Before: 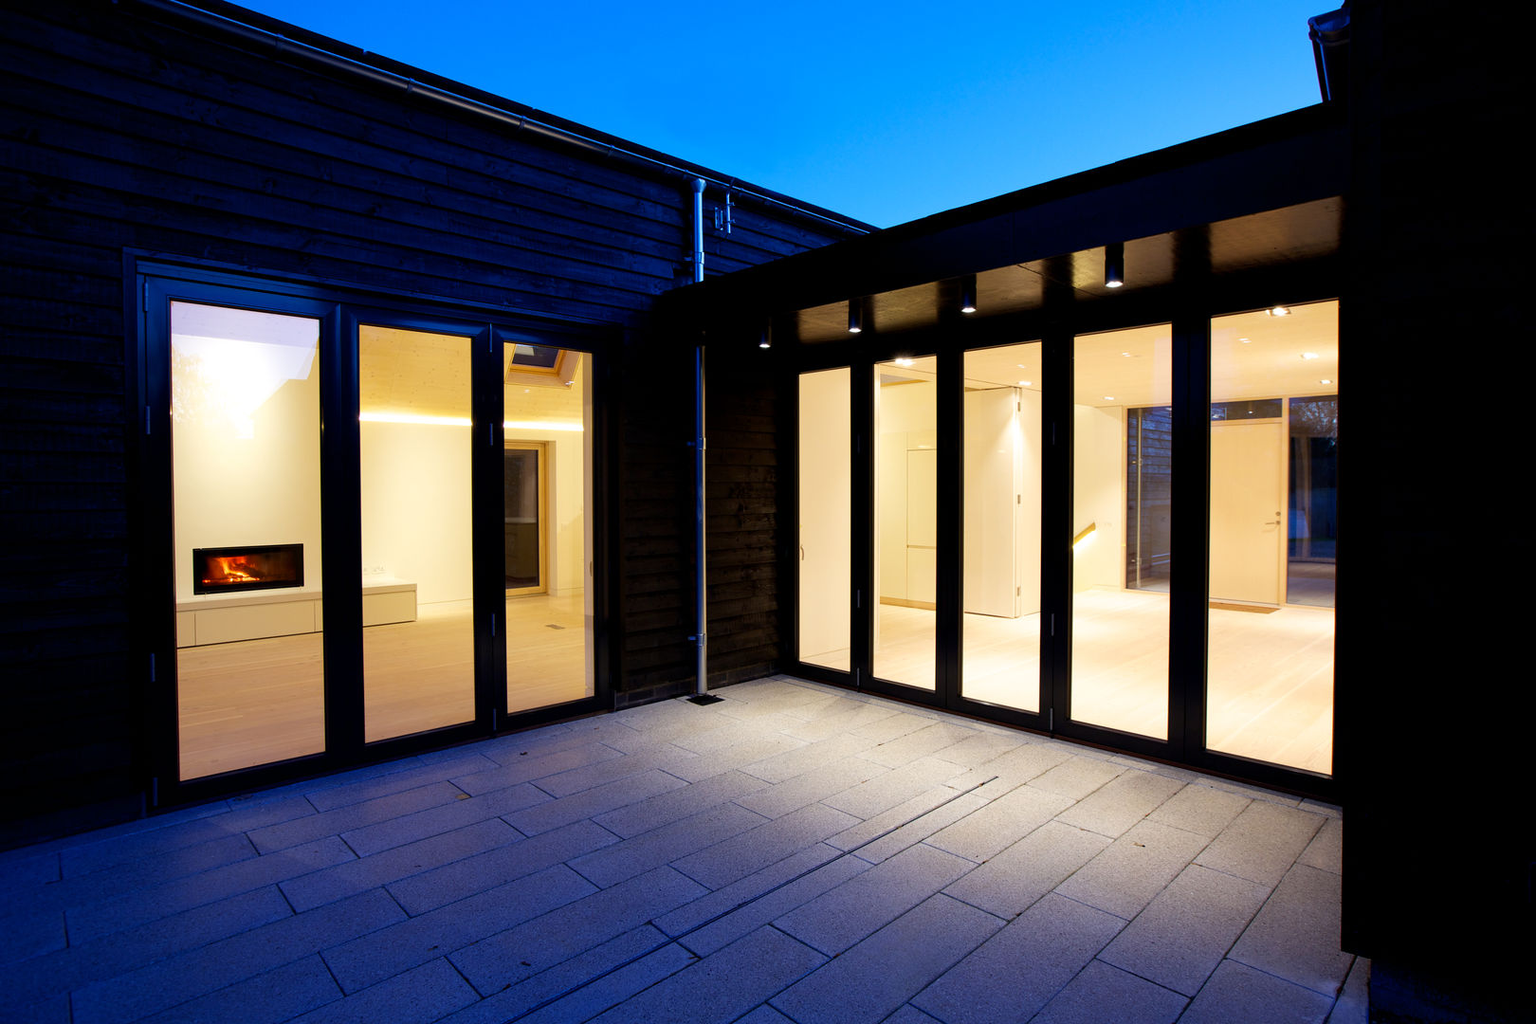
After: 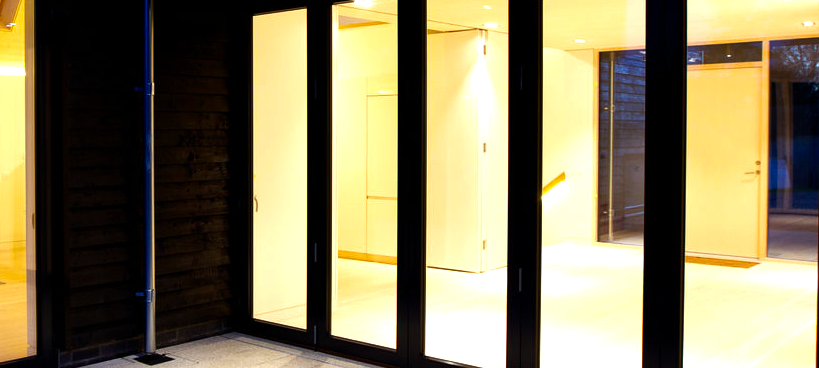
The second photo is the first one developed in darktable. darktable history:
crop: left 36.43%, top 35.184%, right 13.005%, bottom 30.732%
color balance rgb: perceptual saturation grading › global saturation 42.858%, perceptual brilliance grading › global brilliance 14.986%, perceptual brilliance grading › shadows -34.382%, global vibrance -24.588%
